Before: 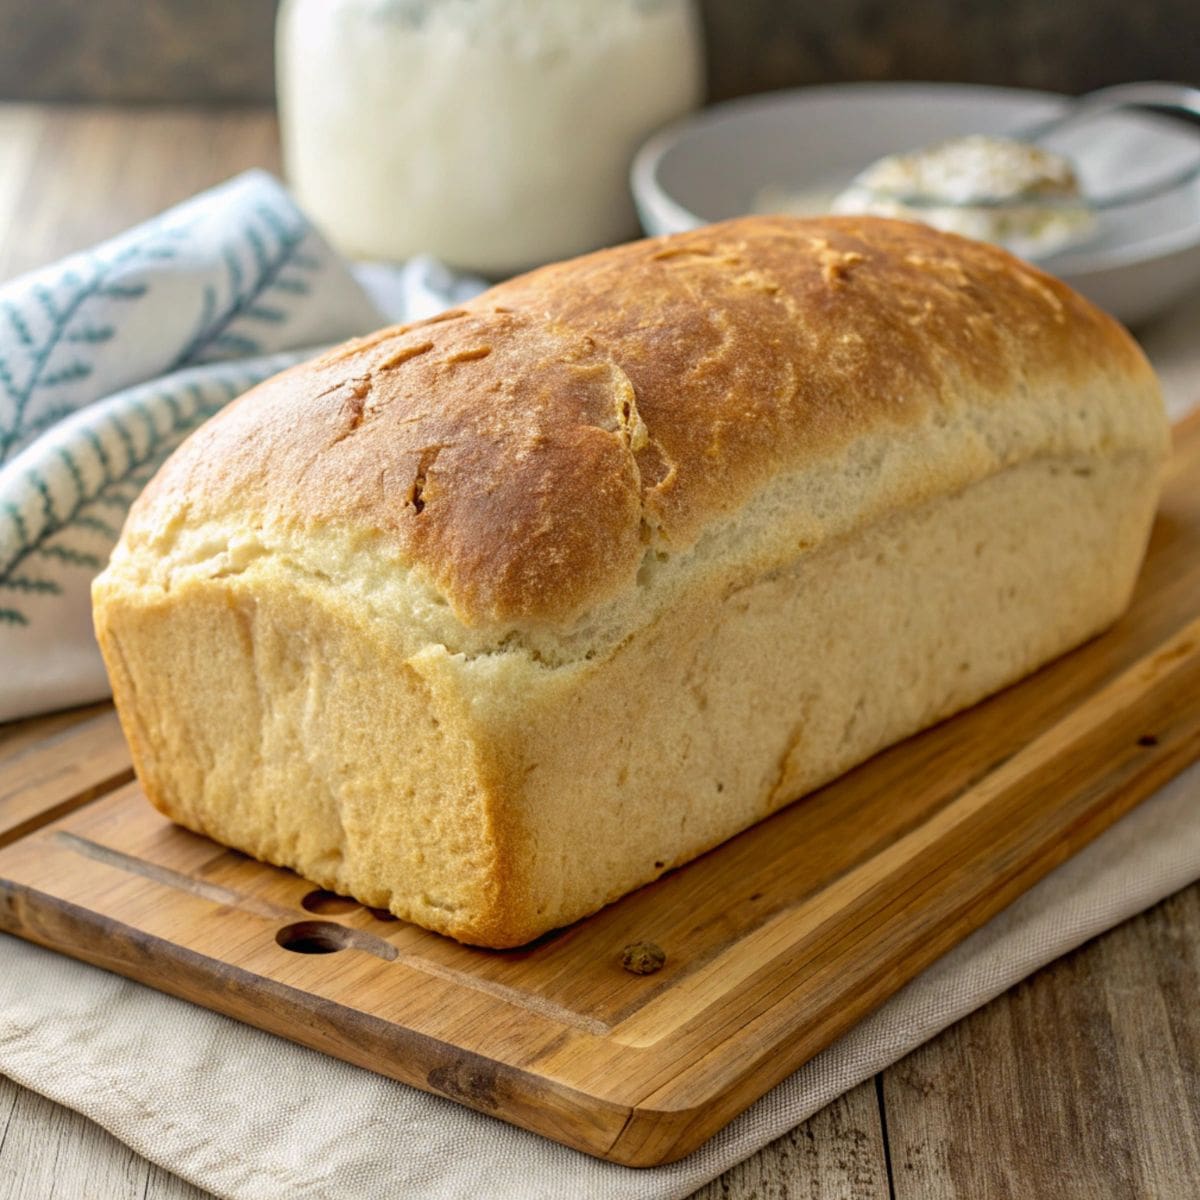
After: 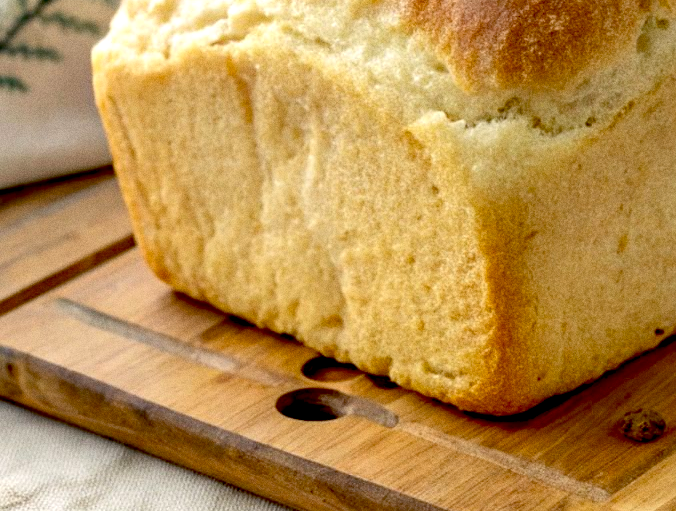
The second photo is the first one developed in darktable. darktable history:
grain: coarseness 0.09 ISO
crop: top 44.483%, right 43.593%, bottom 12.892%
exposure: black level correction 0.025, exposure 0.182 EV, compensate highlight preservation false
